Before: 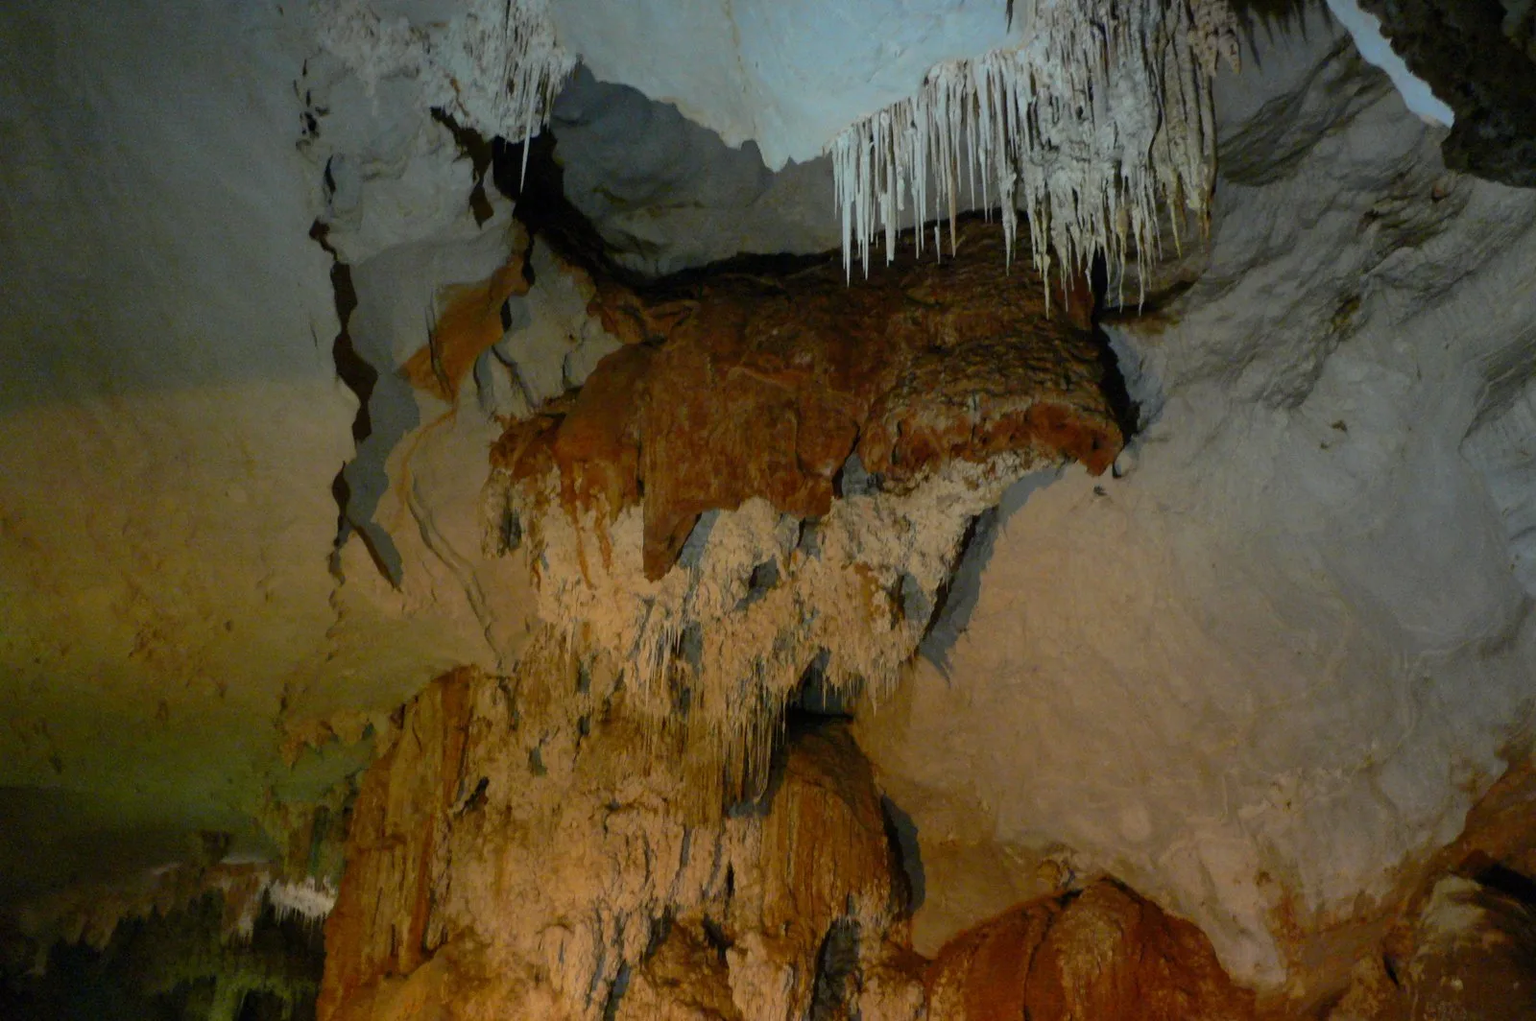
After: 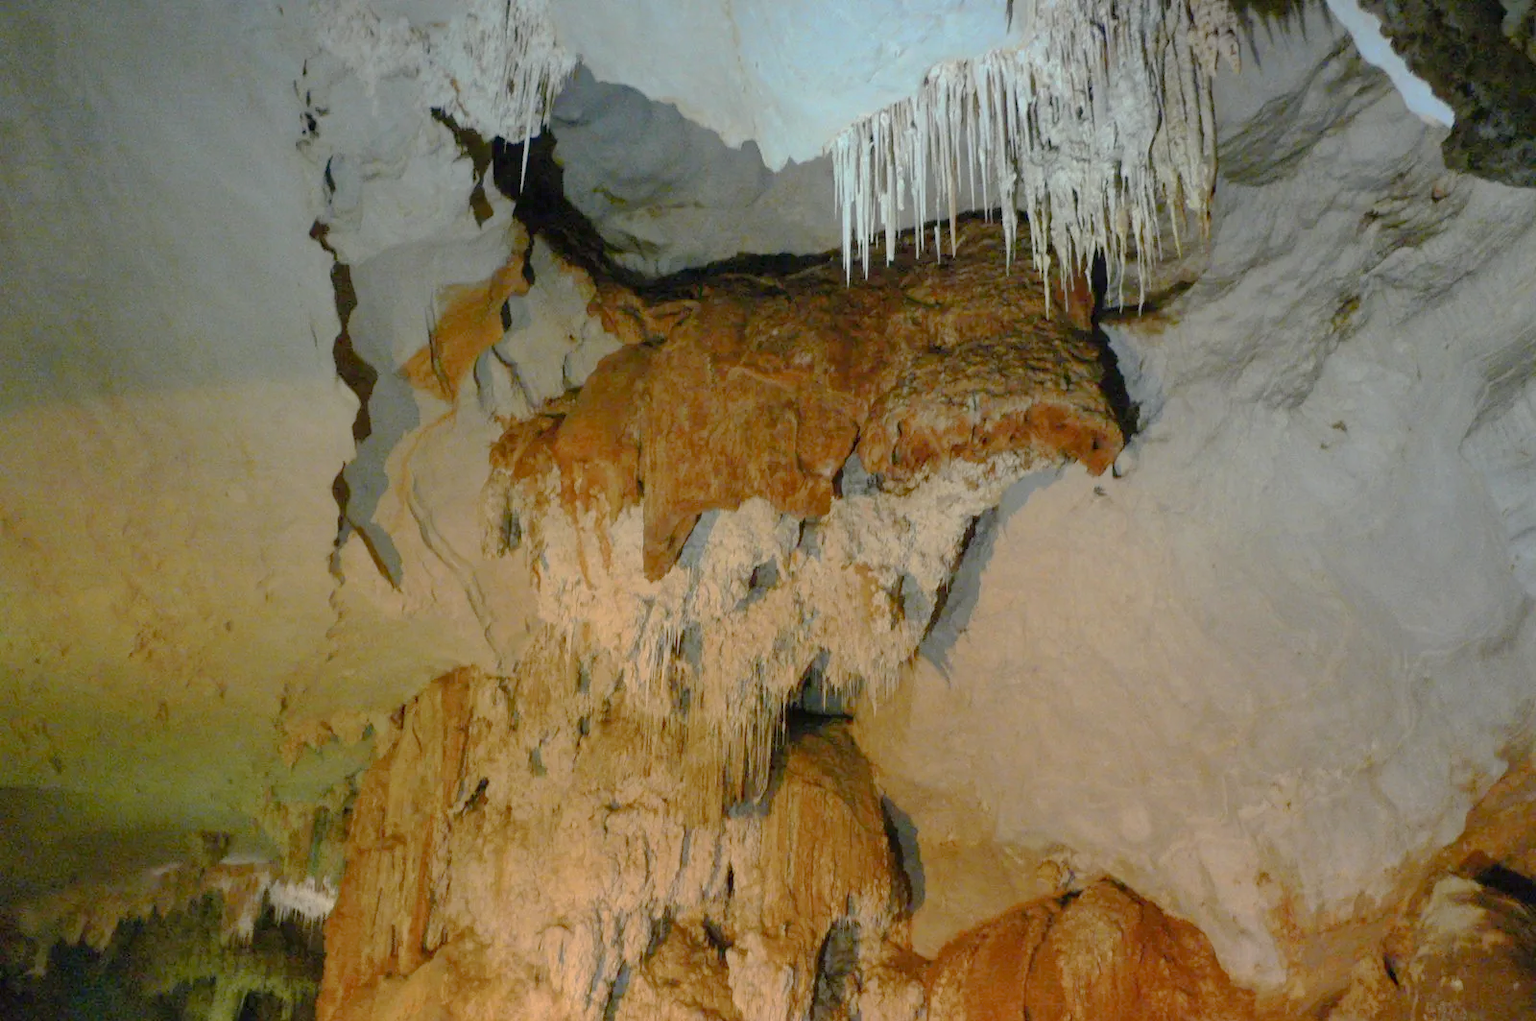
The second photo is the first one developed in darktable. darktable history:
exposure: black level correction 0, exposure 0.703 EV, compensate highlight preservation false
tone curve: curves: ch0 [(0, 0) (0.004, 0.008) (0.077, 0.156) (0.169, 0.29) (0.774, 0.774) (1, 1)], preserve colors none
